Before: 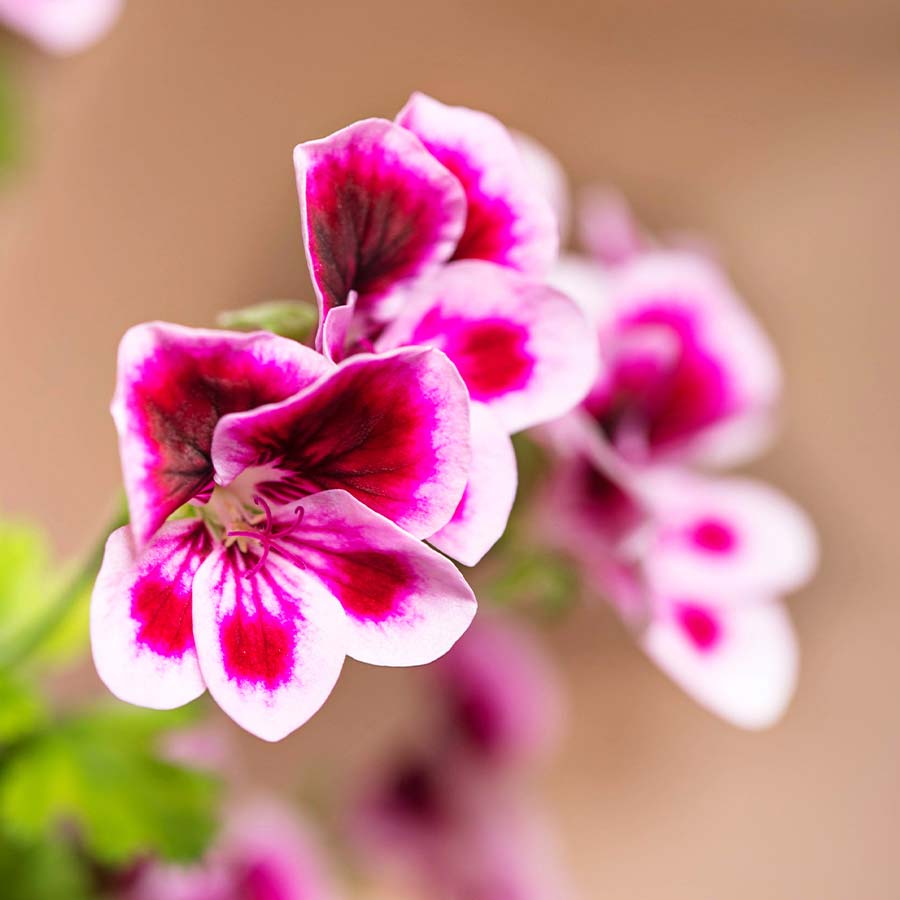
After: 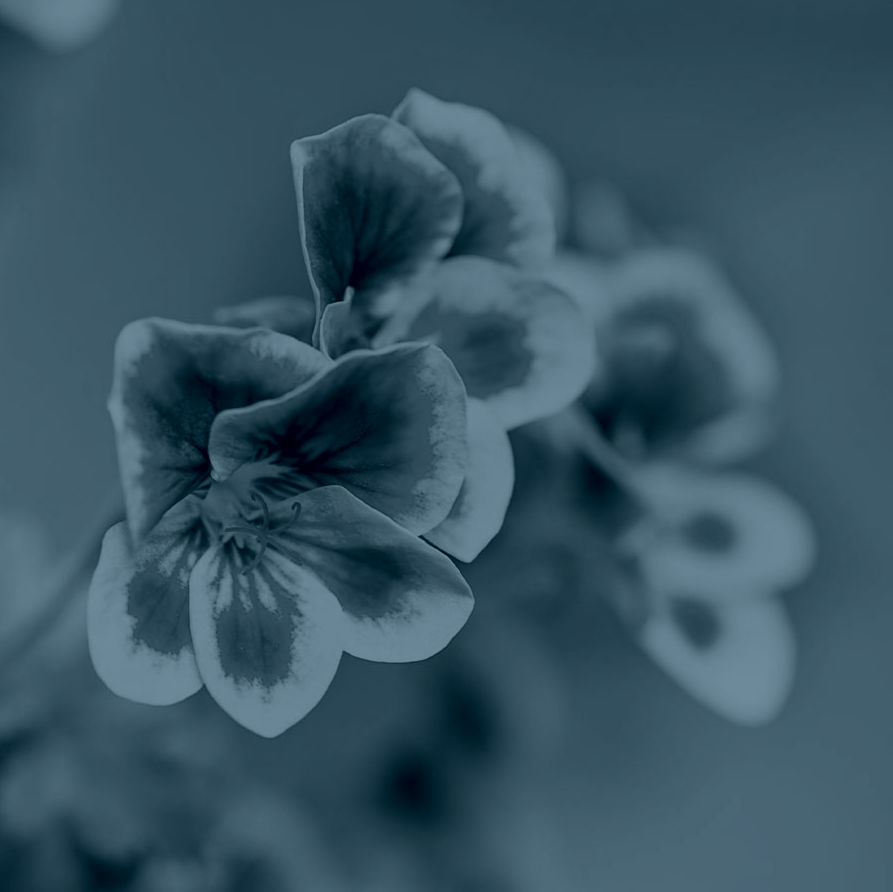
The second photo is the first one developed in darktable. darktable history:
white balance: red 1.066, blue 1.119
crop: left 0.434%, top 0.485%, right 0.244%, bottom 0.386%
colorize: hue 194.4°, saturation 29%, source mix 61.75%, lightness 3.98%, version 1
